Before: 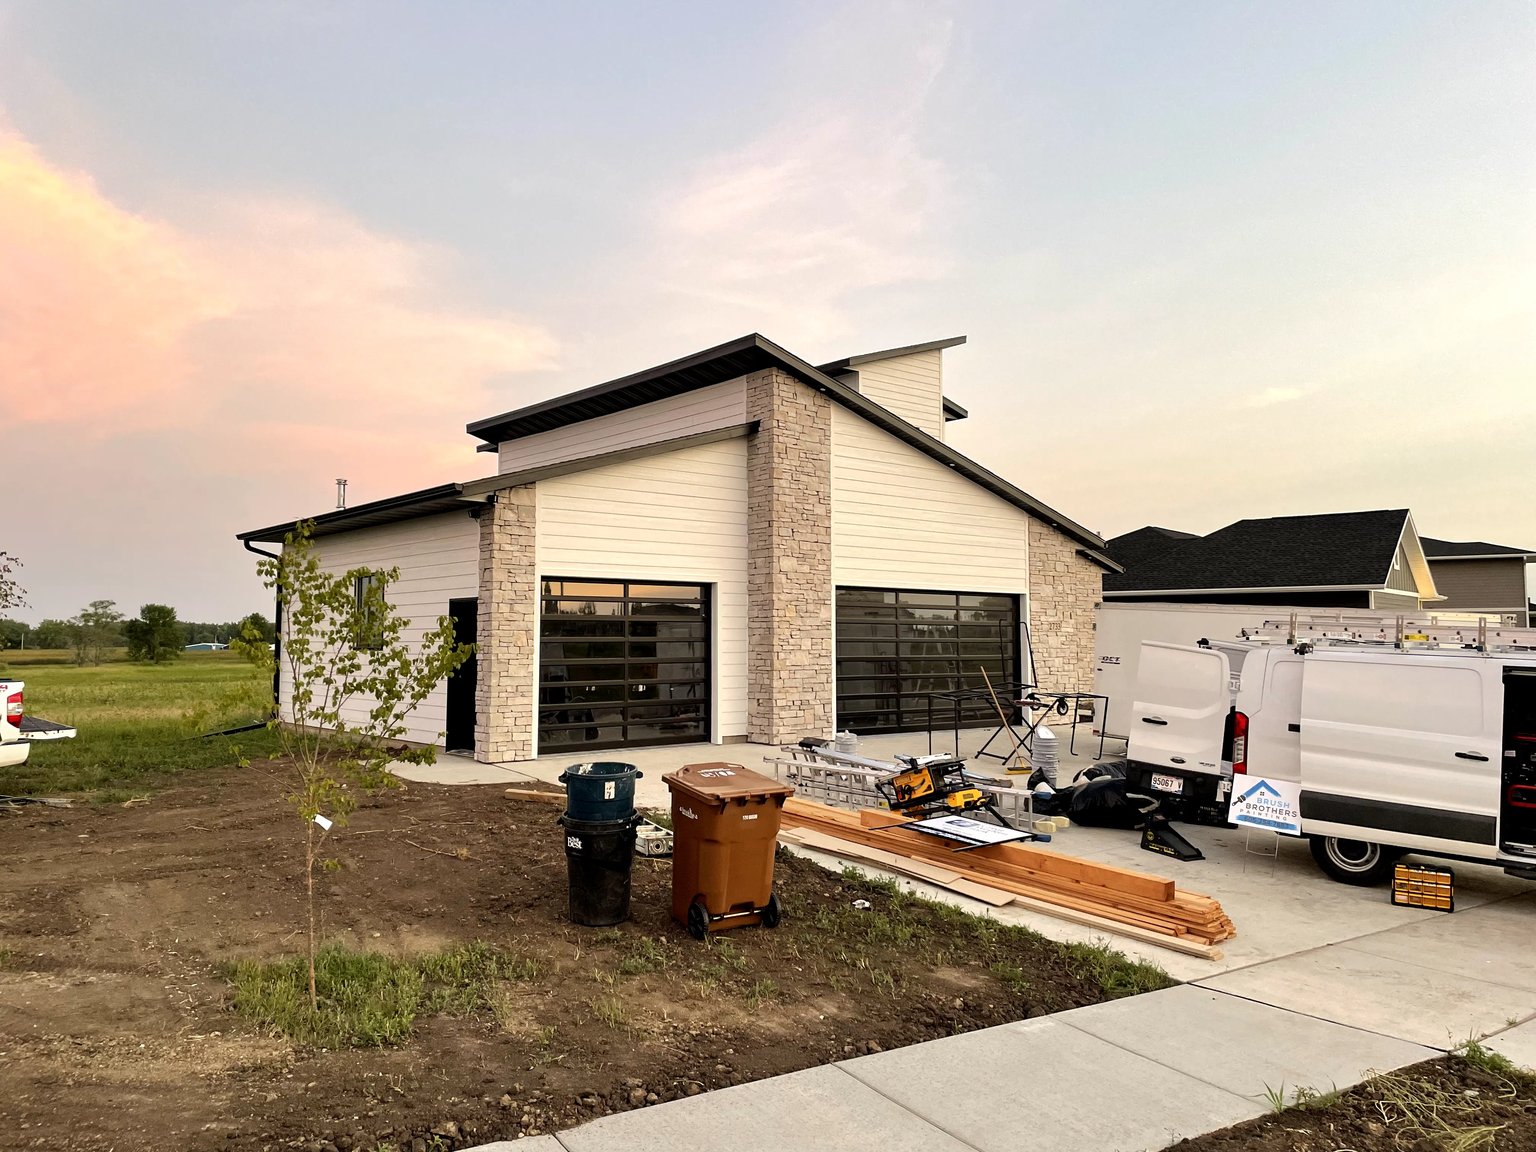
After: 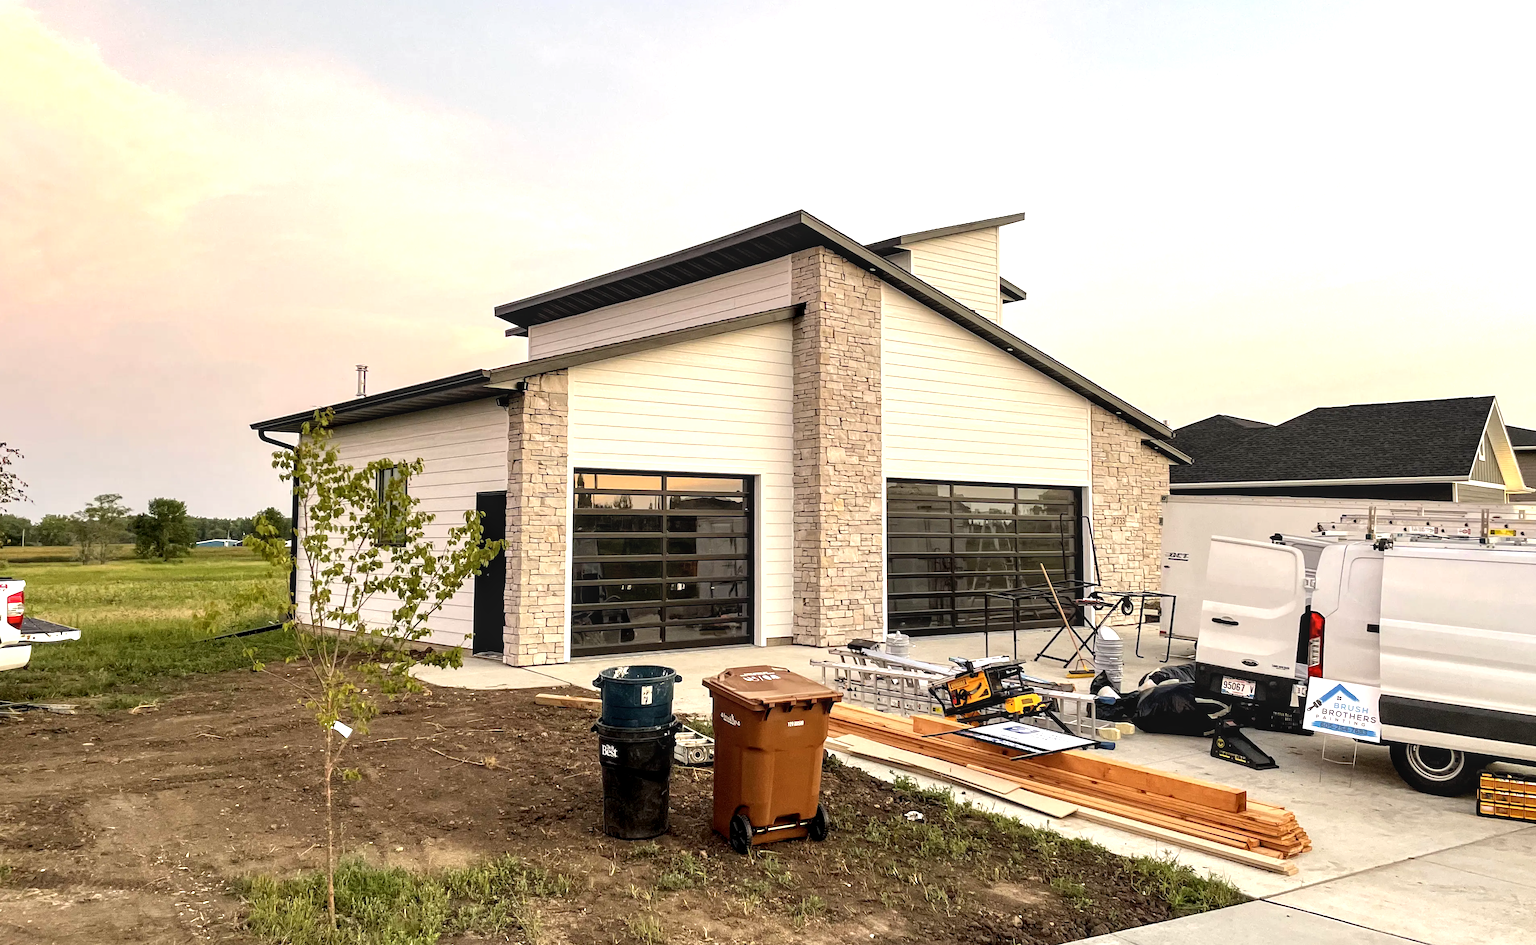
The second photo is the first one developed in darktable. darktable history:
exposure: exposure 0.494 EV, compensate exposure bias true, compensate highlight preservation false
crop and rotate: angle 0.048°, top 11.762%, right 5.651%, bottom 10.82%
local contrast: on, module defaults
